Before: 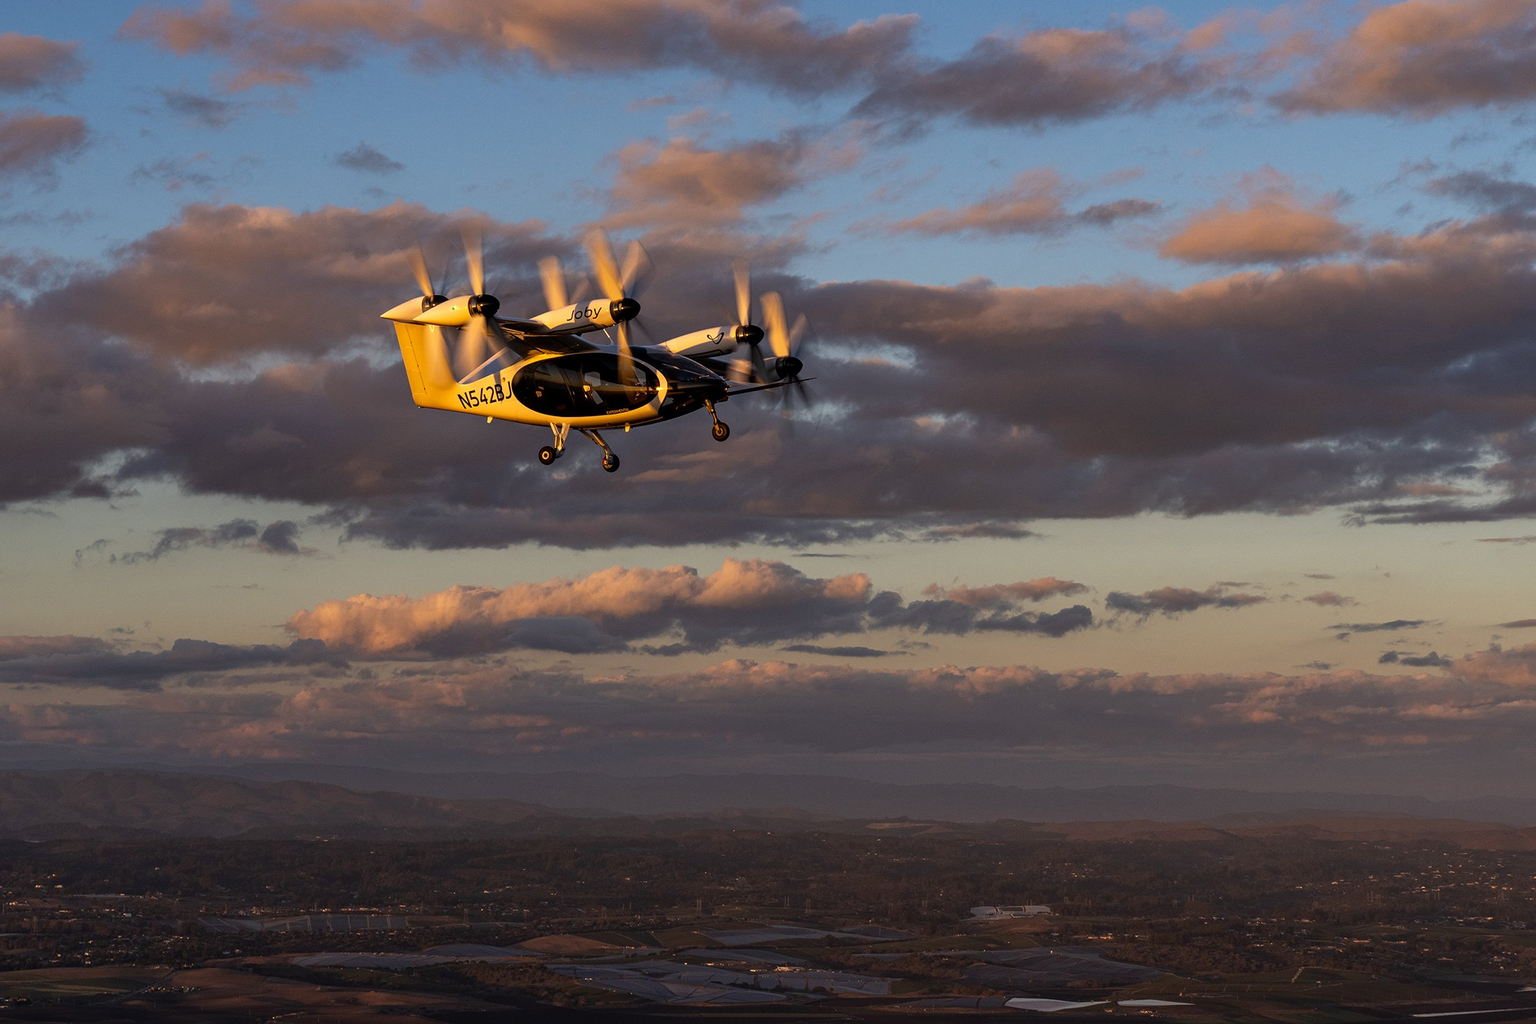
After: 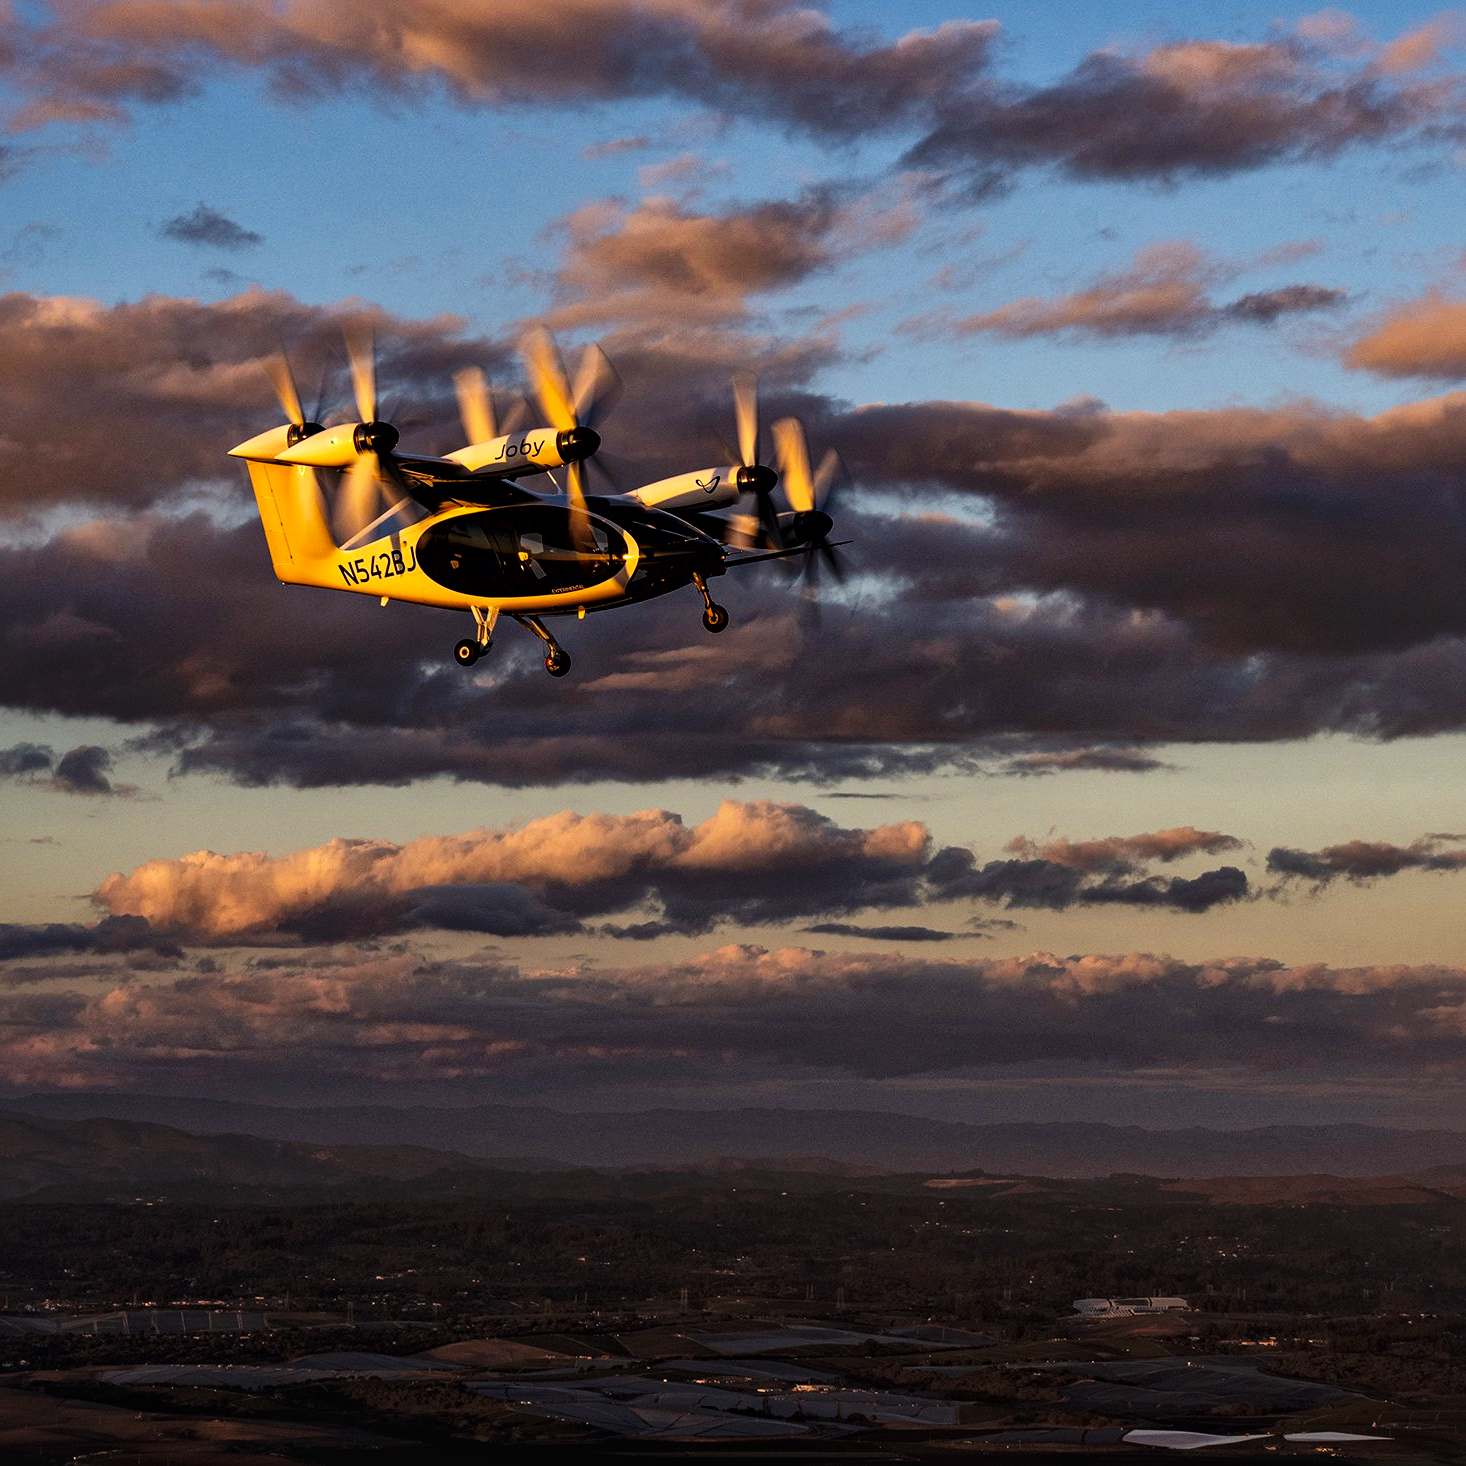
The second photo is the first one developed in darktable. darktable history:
local contrast: mode bilateral grid, contrast 20, coarseness 50, detail 150%, midtone range 0.2
crop and rotate: left 14.436%, right 18.898%
tone curve: curves: ch0 [(0, 0) (0.003, 0.02) (0.011, 0.021) (0.025, 0.022) (0.044, 0.023) (0.069, 0.026) (0.1, 0.04) (0.136, 0.06) (0.177, 0.092) (0.224, 0.127) (0.277, 0.176) (0.335, 0.258) (0.399, 0.349) (0.468, 0.444) (0.543, 0.546) (0.623, 0.649) (0.709, 0.754) (0.801, 0.842) (0.898, 0.922) (1, 1)], preserve colors none
